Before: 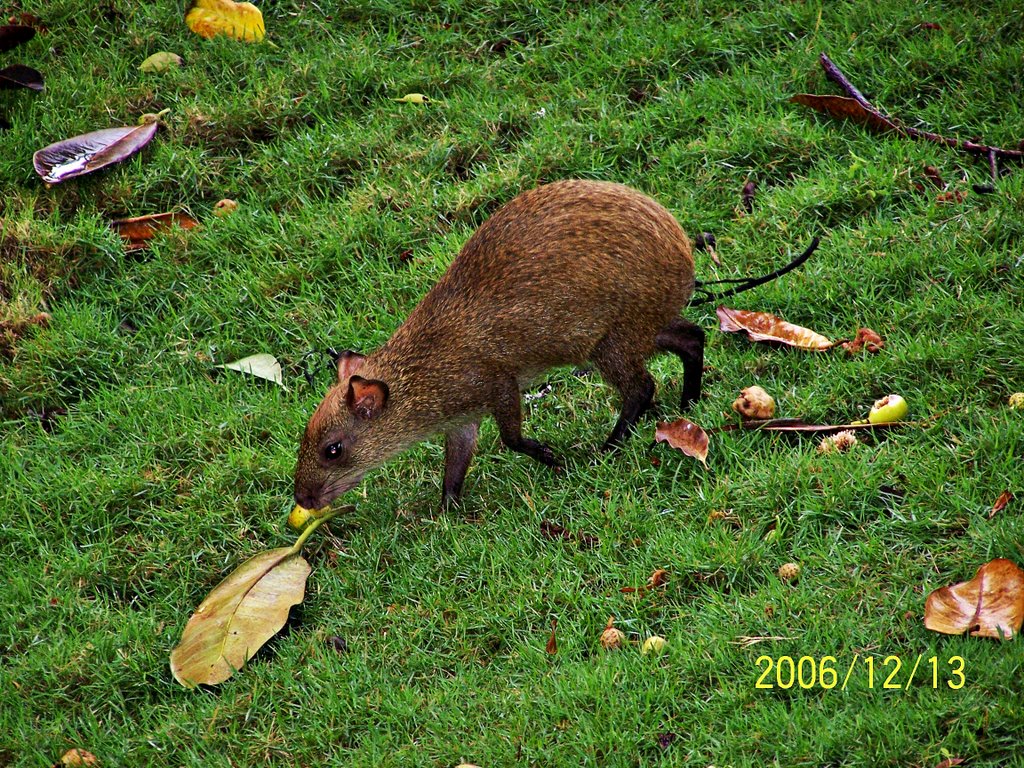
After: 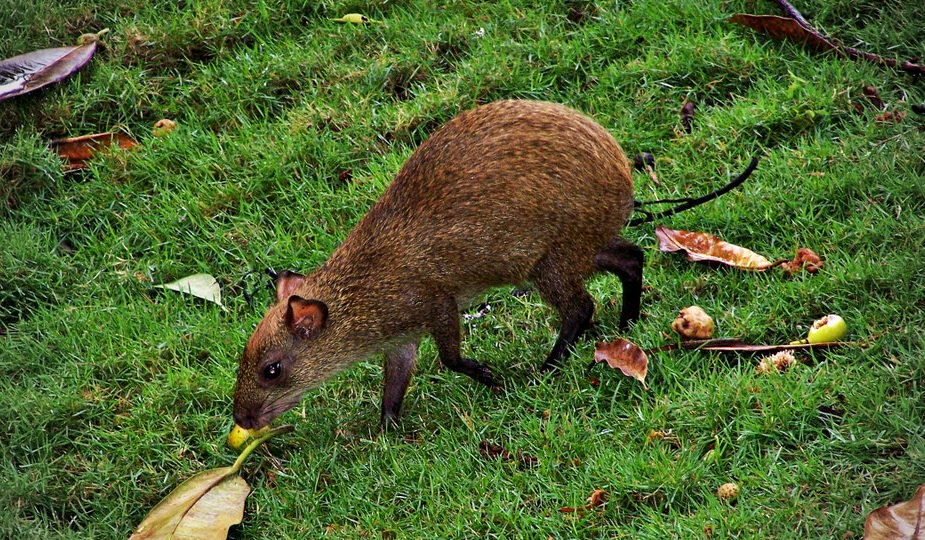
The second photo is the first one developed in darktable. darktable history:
crop: left 5.997%, top 10.455%, right 3.575%, bottom 19.104%
vignetting: on, module defaults
